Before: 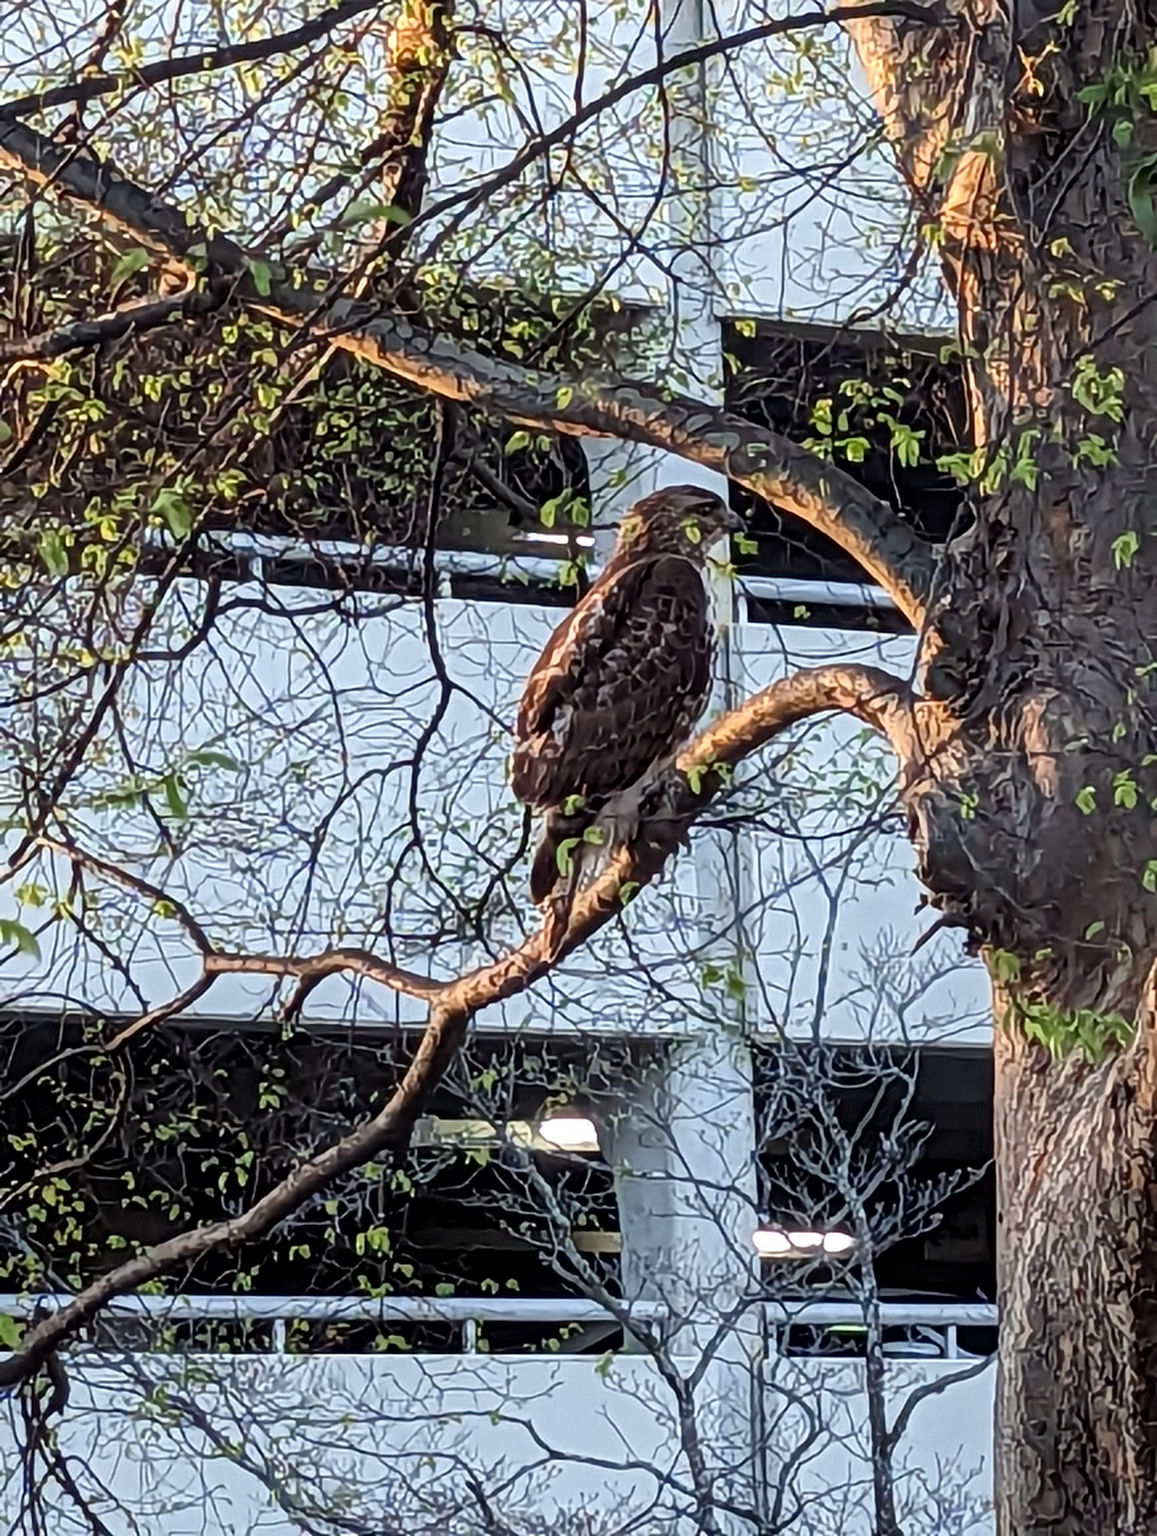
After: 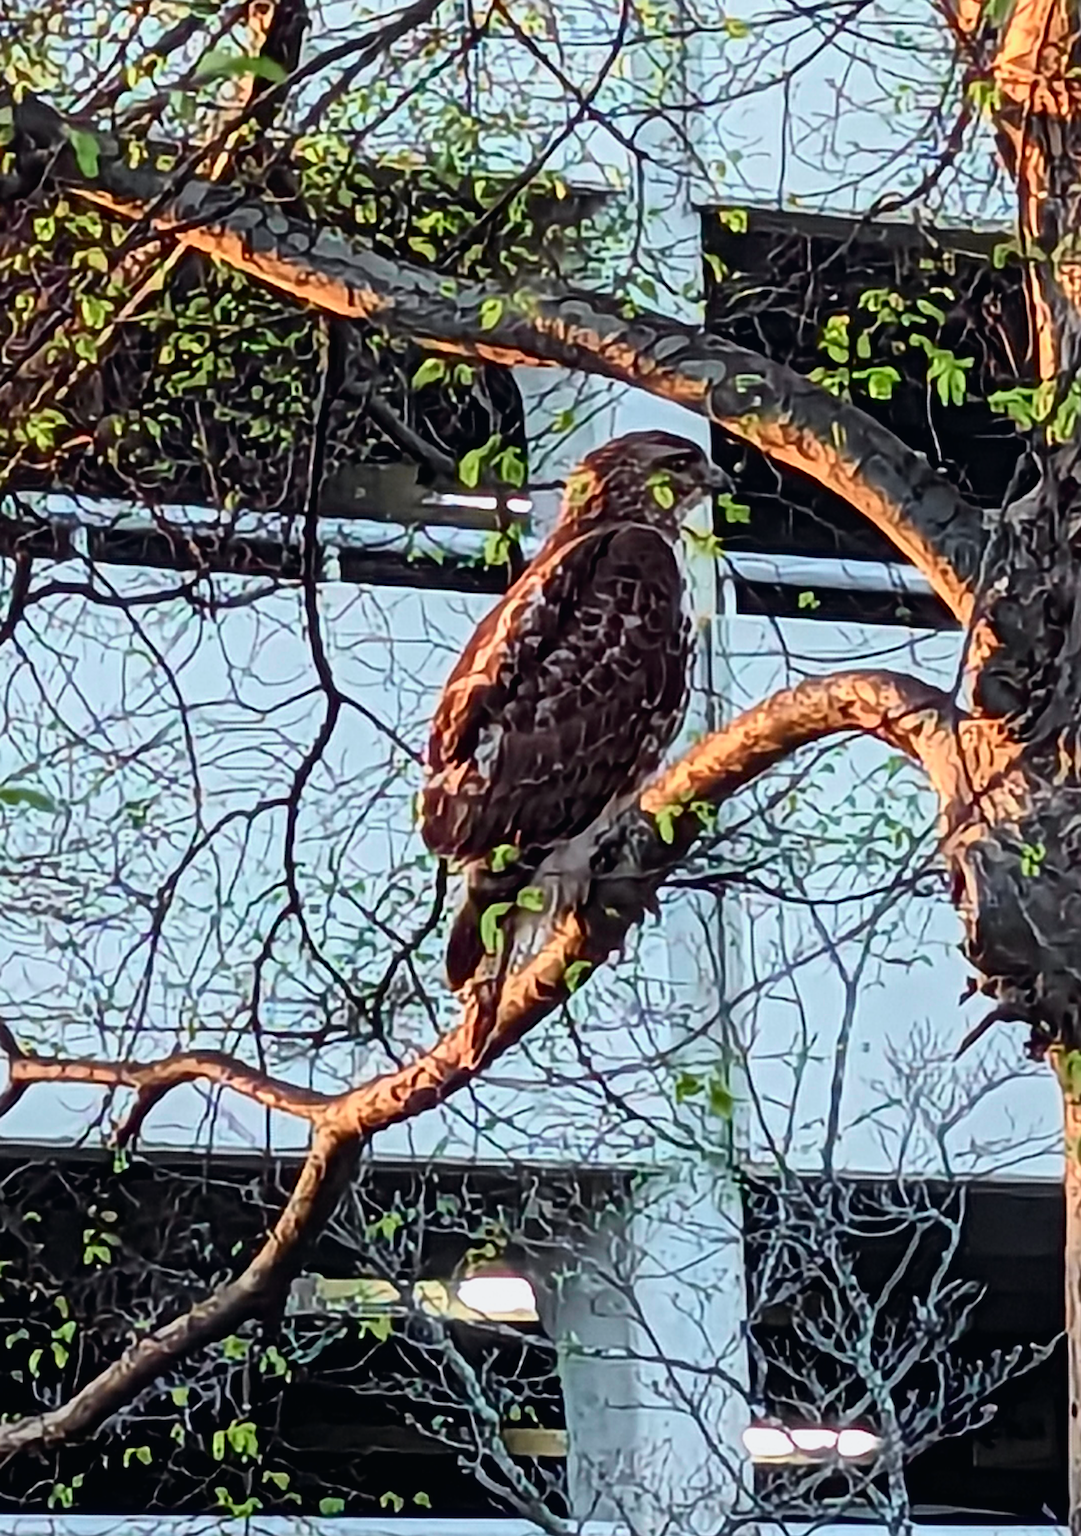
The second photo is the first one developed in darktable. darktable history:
sharpen: on, module defaults
tone curve: curves: ch0 [(0, 0.012) (0.052, 0.04) (0.107, 0.086) (0.269, 0.266) (0.471, 0.503) (0.731, 0.771) (0.921, 0.909) (0.999, 0.951)]; ch1 [(0, 0) (0.339, 0.298) (0.402, 0.363) (0.444, 0.415) (0.485, 0.469) (0.494, 0.493) (0.504, 0.501) (0.525, 0.534) (0.555, 0.593) (0.594, 0.648) (1, 1)]; ch2 [(0, 0) (0.48, 0.48) (0.504, 0.5) (0.535, 0.557) (0.581, 0.623) (0.649, 0.683) (0.824, 0.815) (1, 1)], color space Lab, independent channels, preserve colors none
crop and rotate: left 17.046%, top 10.659%, right 12.989%, bottom 14.553%
